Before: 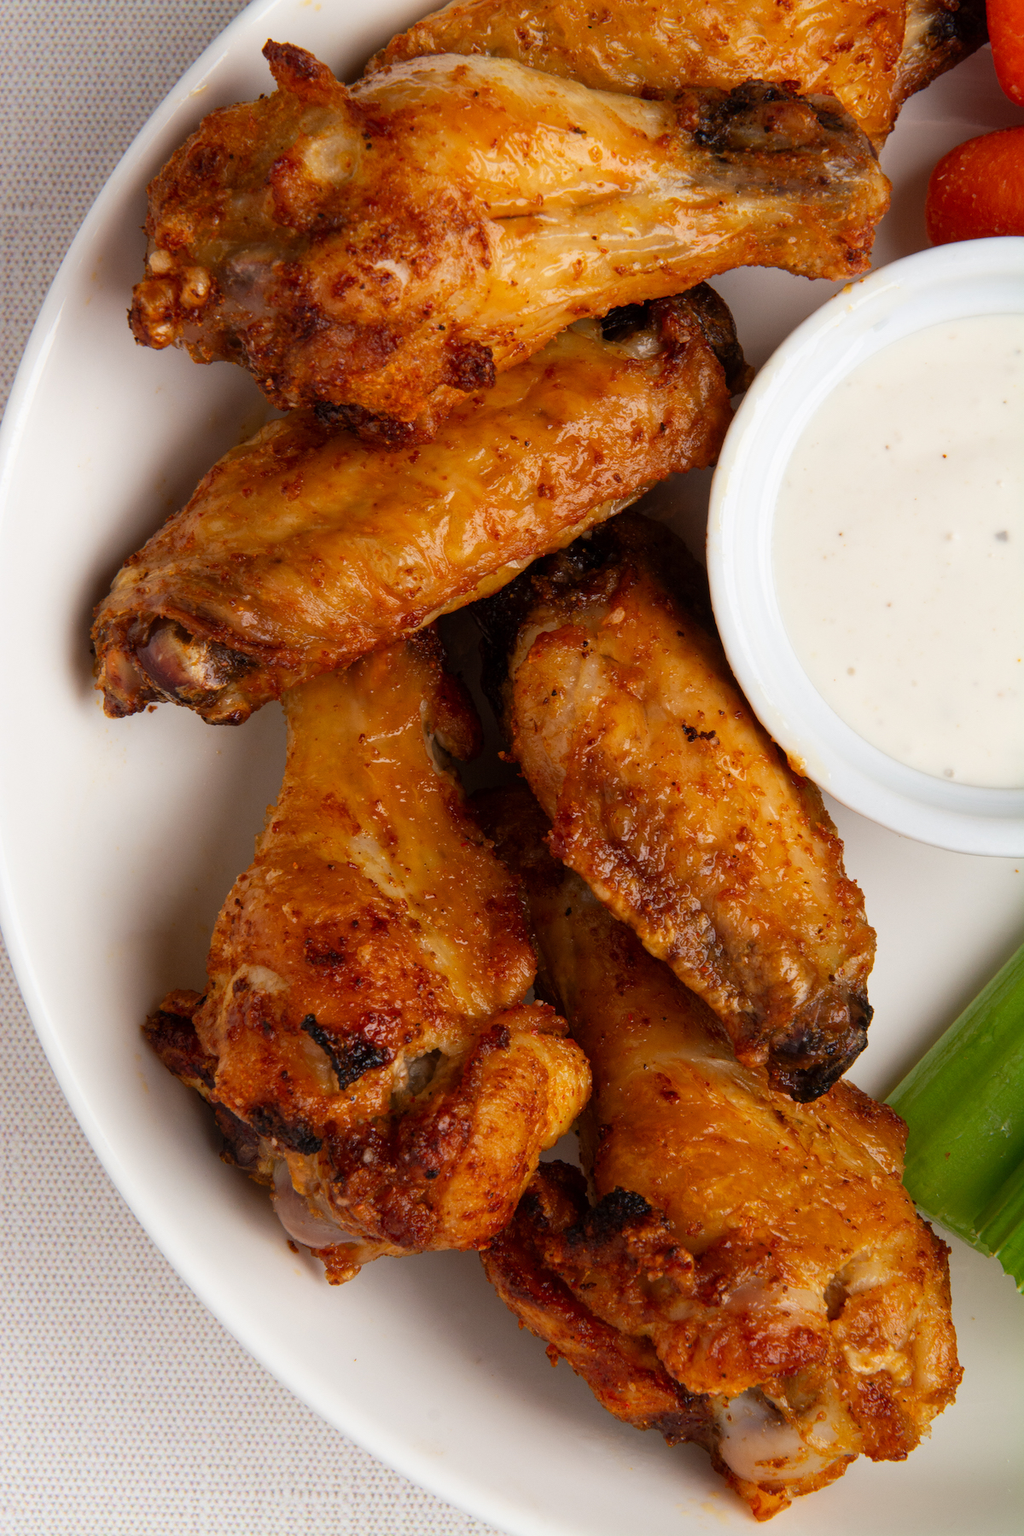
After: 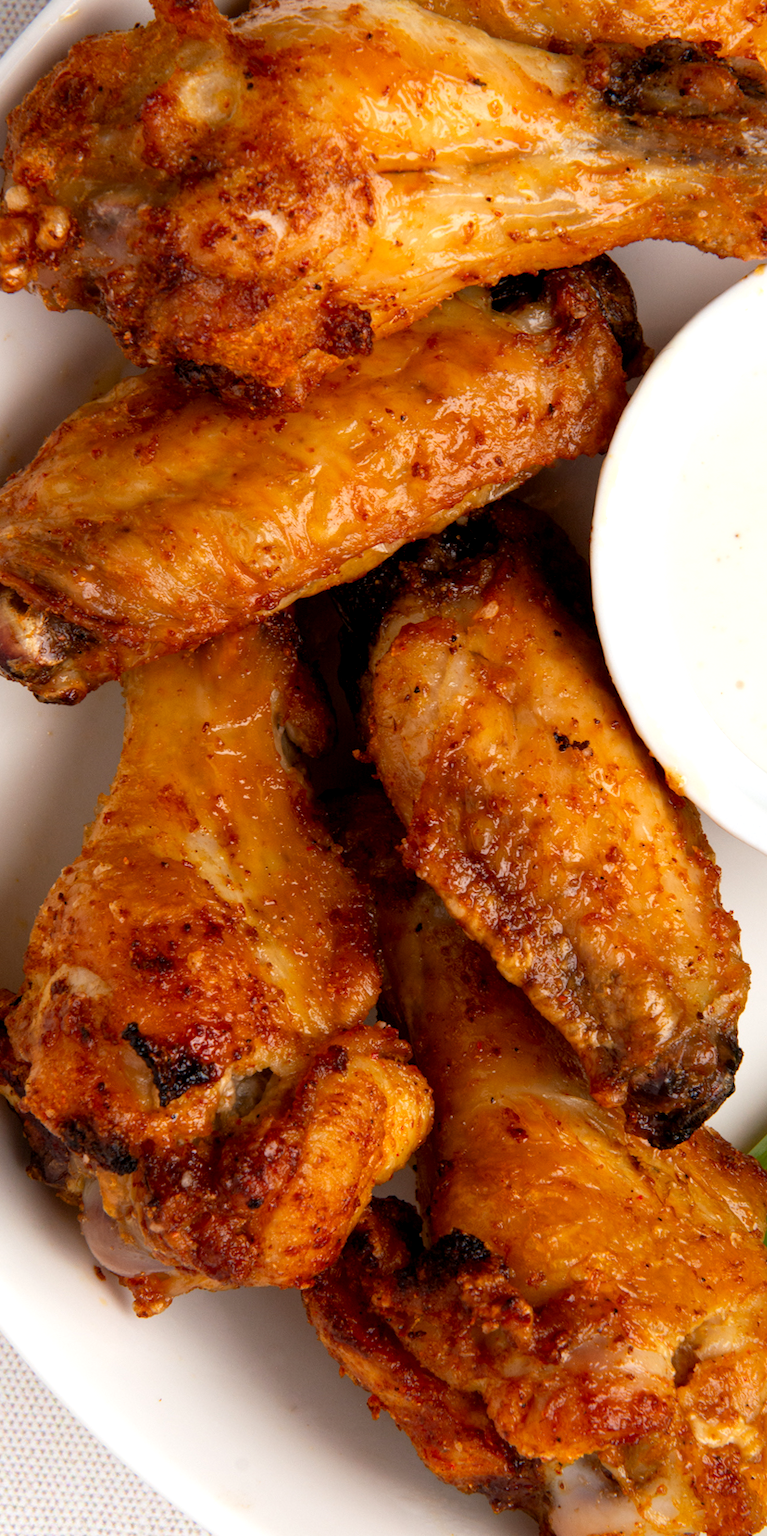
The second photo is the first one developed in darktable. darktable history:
crop and rotate: angle -3.27°, left 14.277%, top 0.028%, right 10.766%, bottom 0.028%
exposure: black level correction 0.003, exposure 0.383 EV, compensate highlight preservation false
